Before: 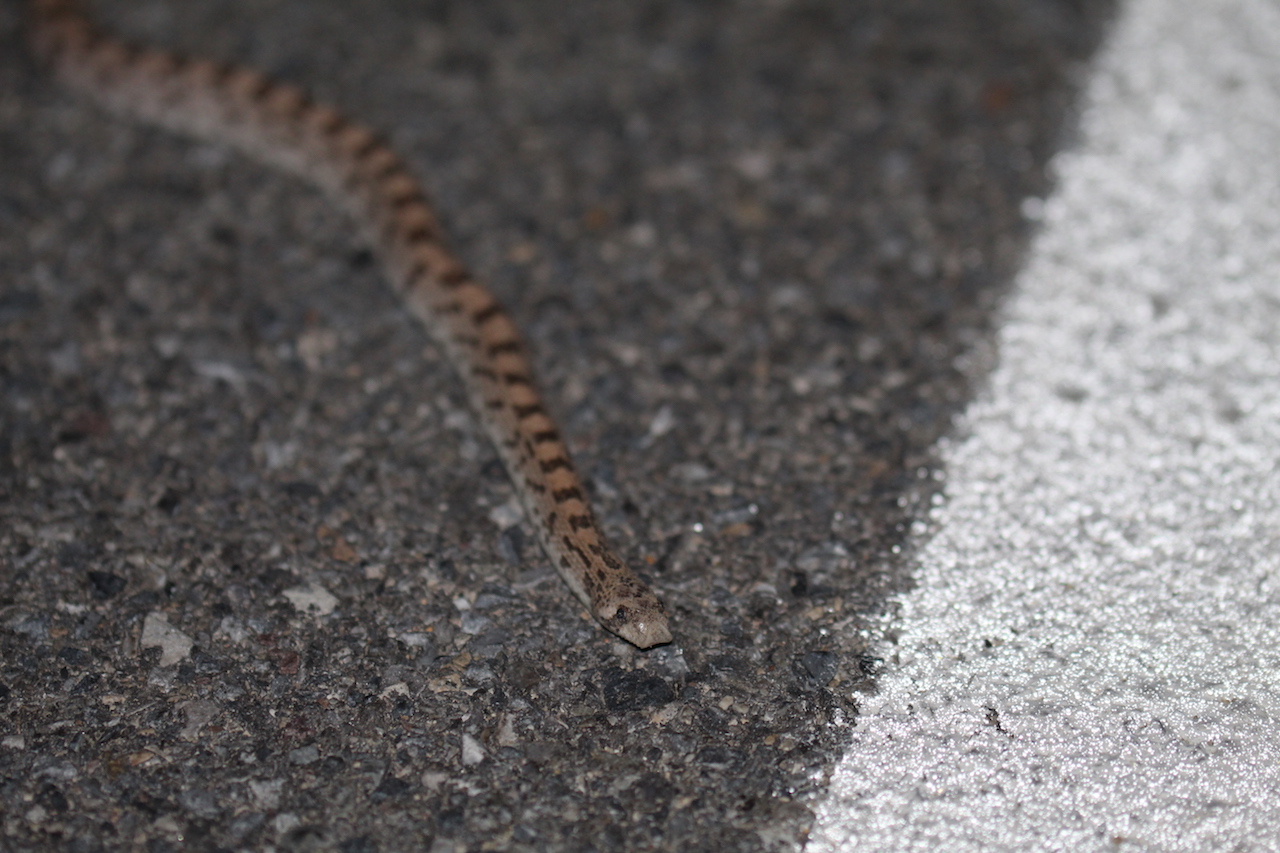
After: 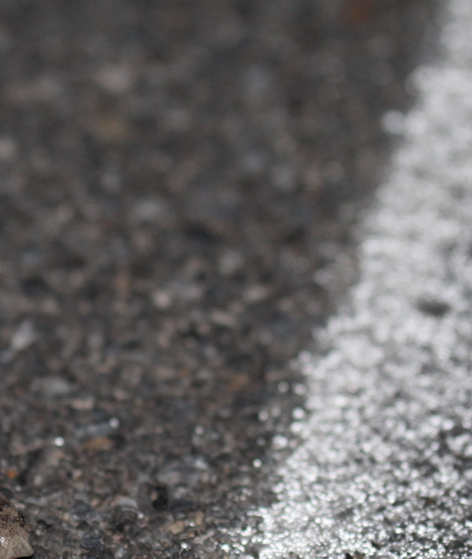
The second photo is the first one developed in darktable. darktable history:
shadows and highlights: shadows 20.91, highlights -82.73, soften with gaussian
crop and rotate: left 49.936%, top 10.094%, right 13.136%, bottom 24.256%
